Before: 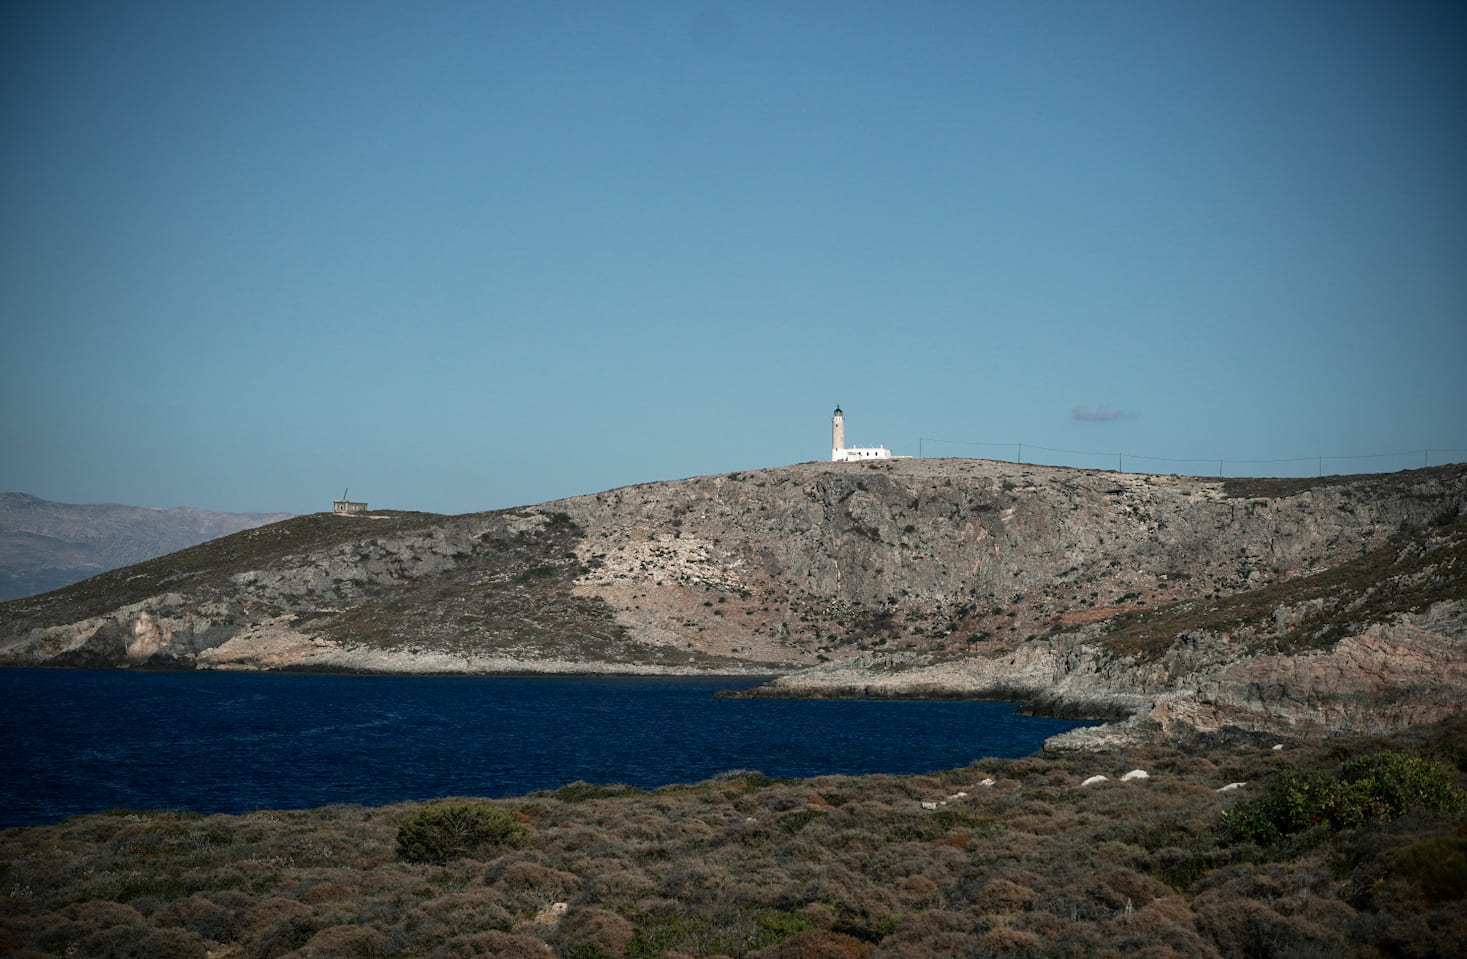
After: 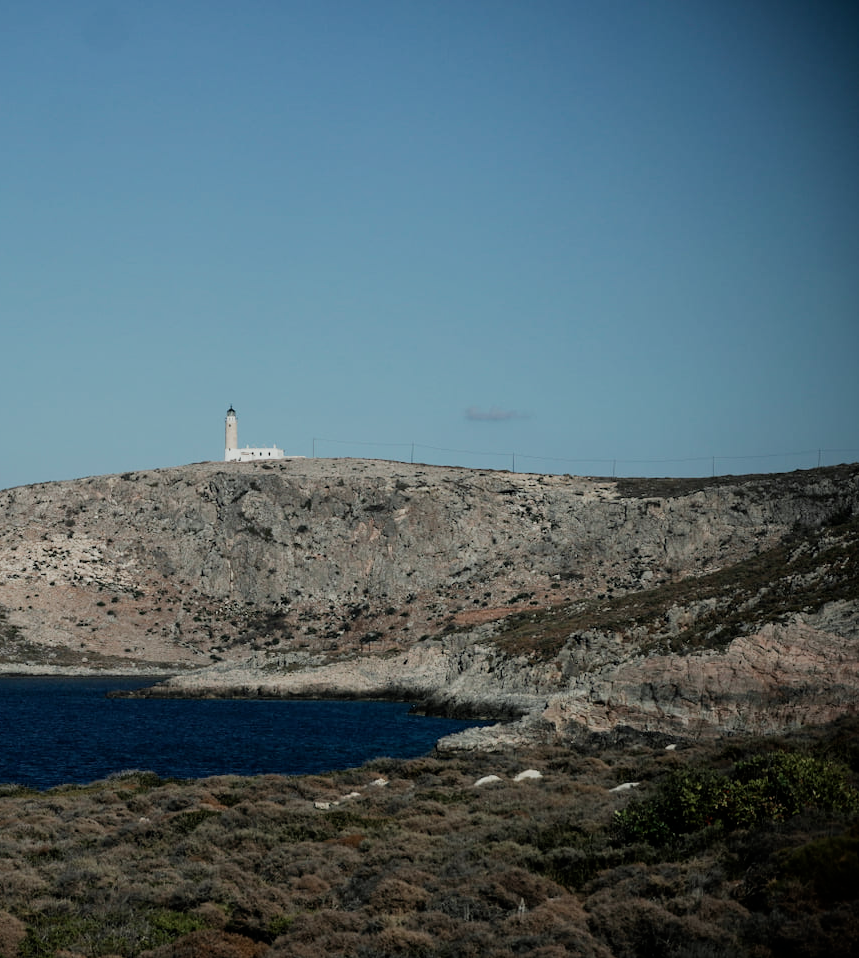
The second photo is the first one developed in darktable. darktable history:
filmic rgb: black relative exposure -7.65 EV, white relative exposure 4.56 EV, hardness 3.61
white balance: red 0.978, blue 0.999
crop: left 41.402%
